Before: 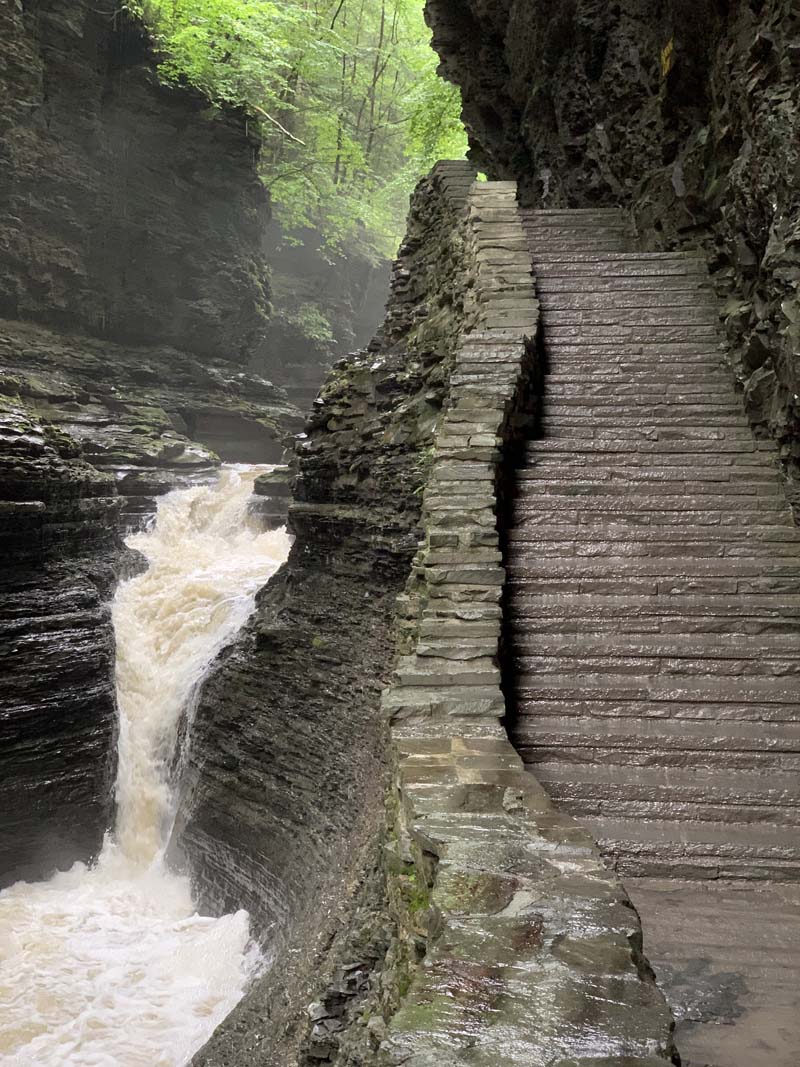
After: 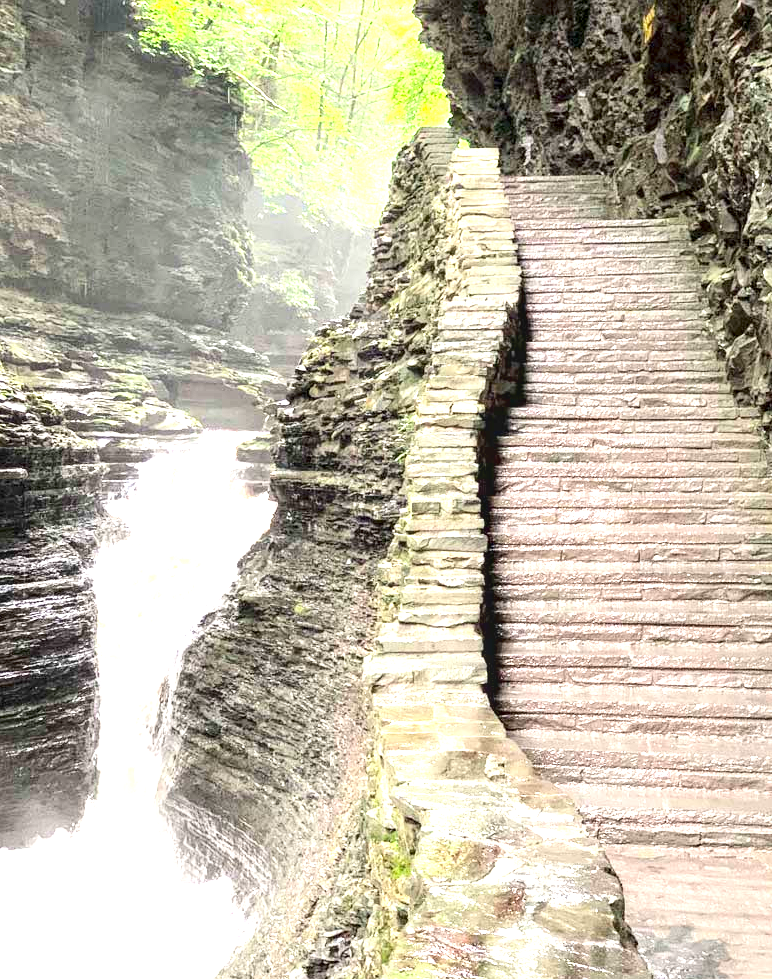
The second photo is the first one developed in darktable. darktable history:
crop: left 2.307%, top 3.185%, right 1.154%, bottom 4.984%
local contrast: detail 130%
exposure: black level correction 0, exposure 2.103 EV, compensate highlight preservation false
tone curve: curves: ch0 [(0, 0) (0.004, 0.001) (0.133, 0.112) (0.325, 0.362) (0.832, 0.893) (1, 1)], color space Lab, independent channels, preserve colors none
